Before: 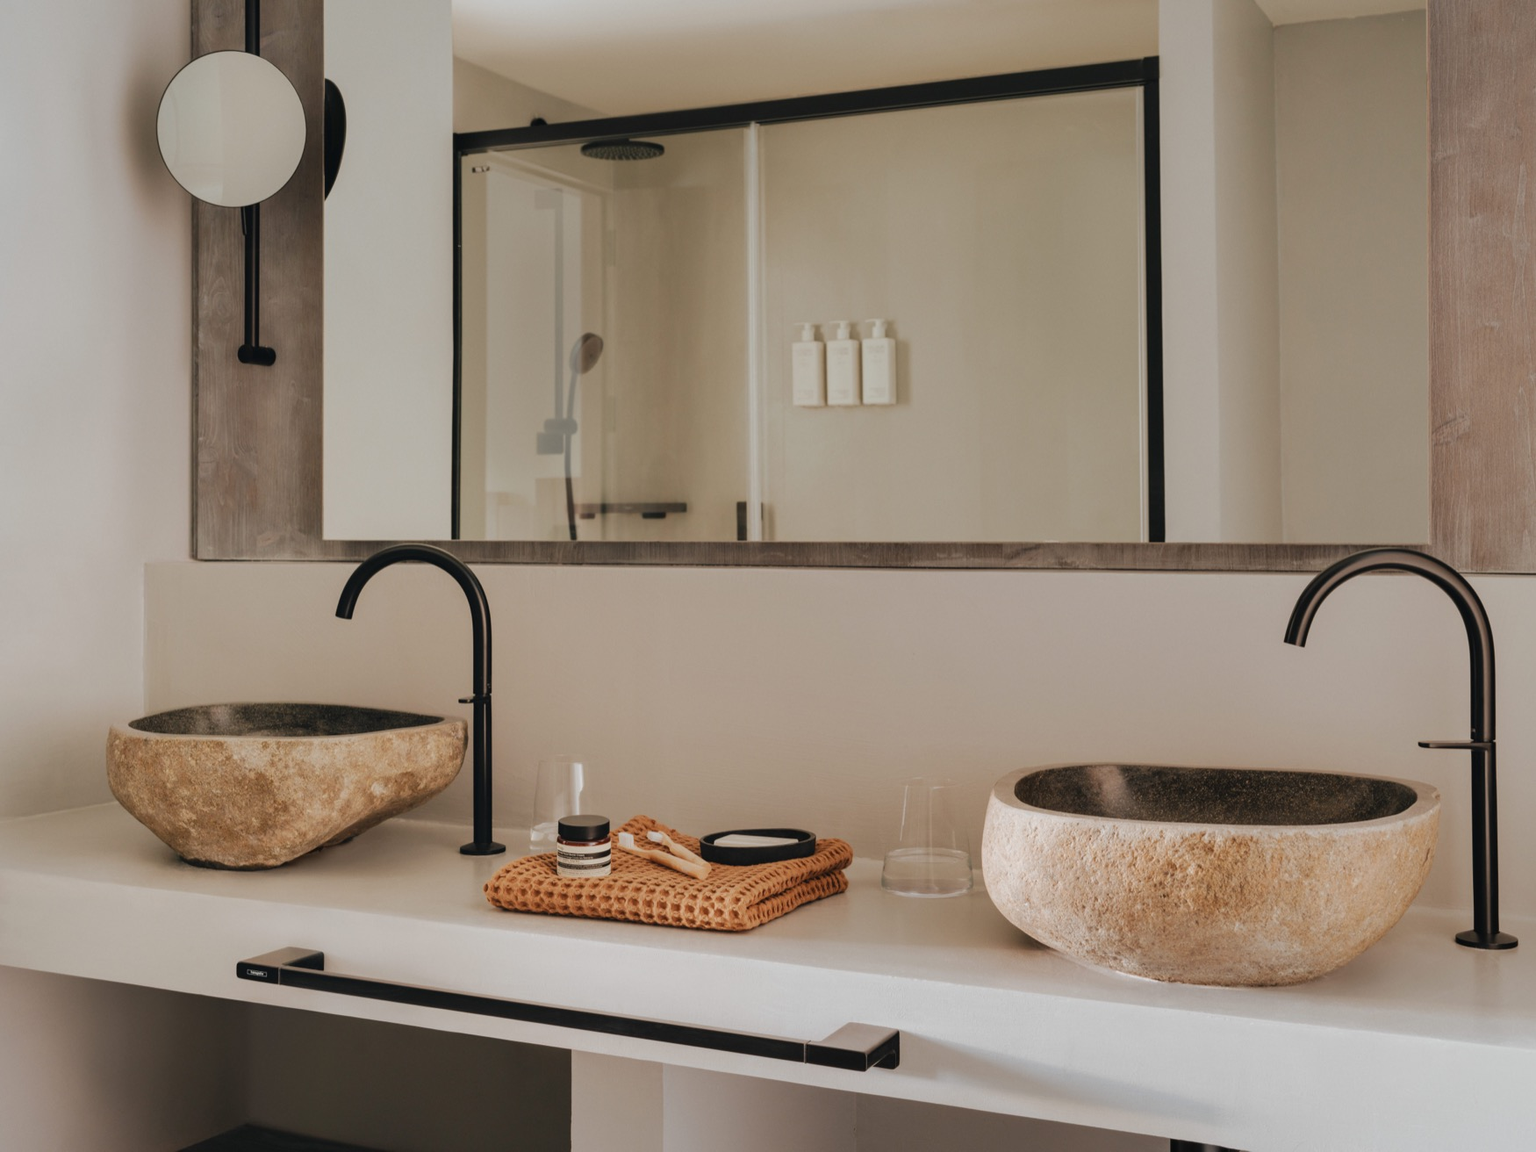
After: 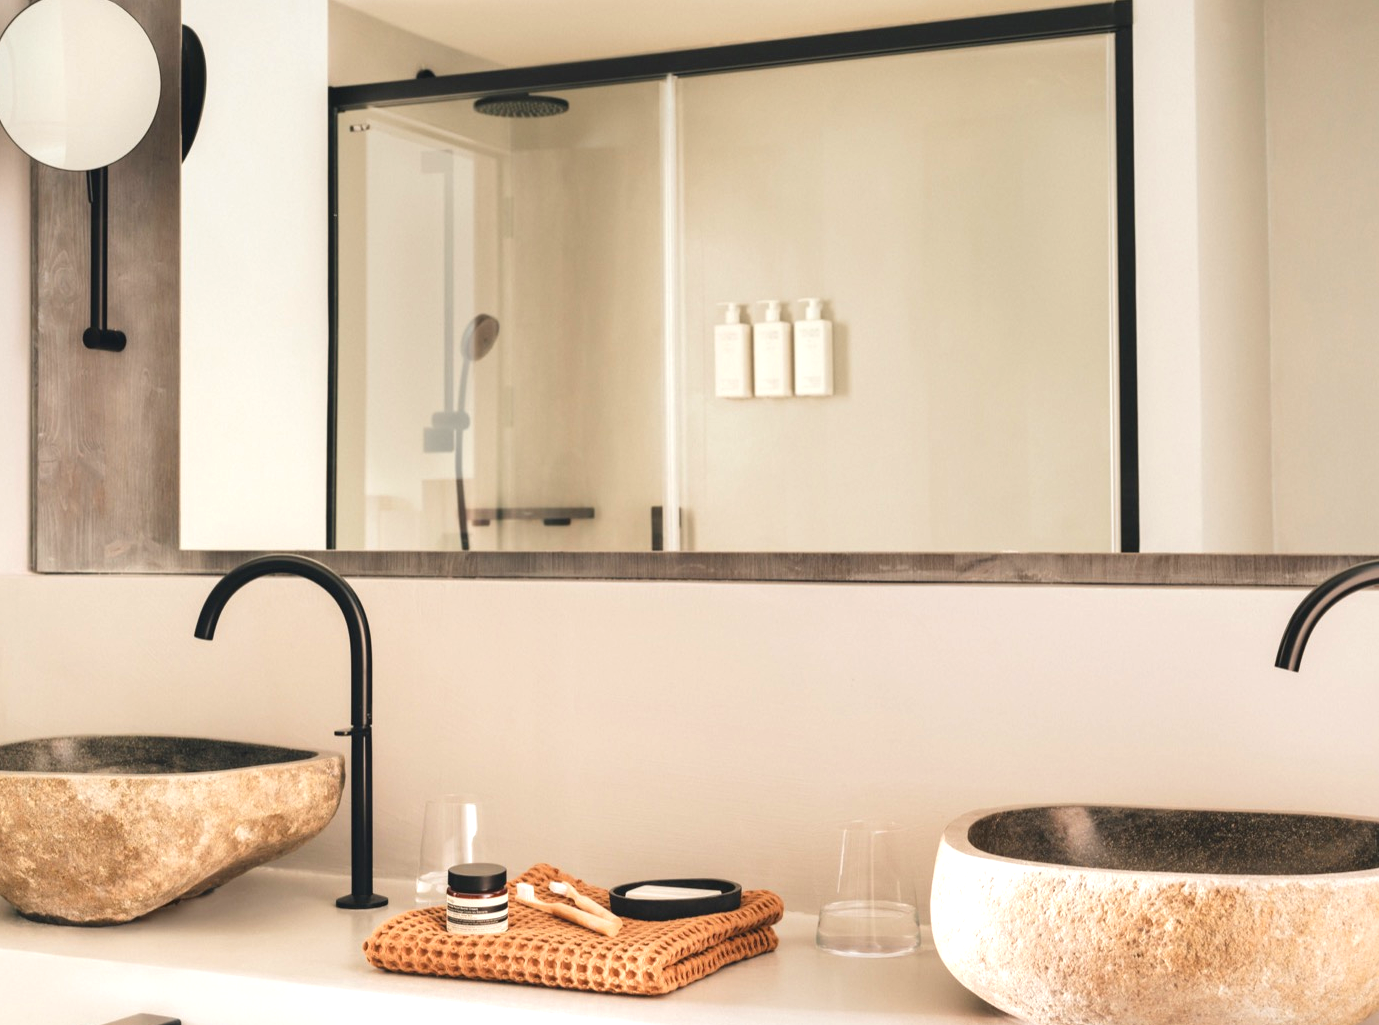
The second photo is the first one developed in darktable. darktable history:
exposure: black level correction 0, exposure 1.1 EV, compensate highlight preservation false
crop and rotate: left 10.77%, top 5.1%, right 10.41%, bottom 16.76%
